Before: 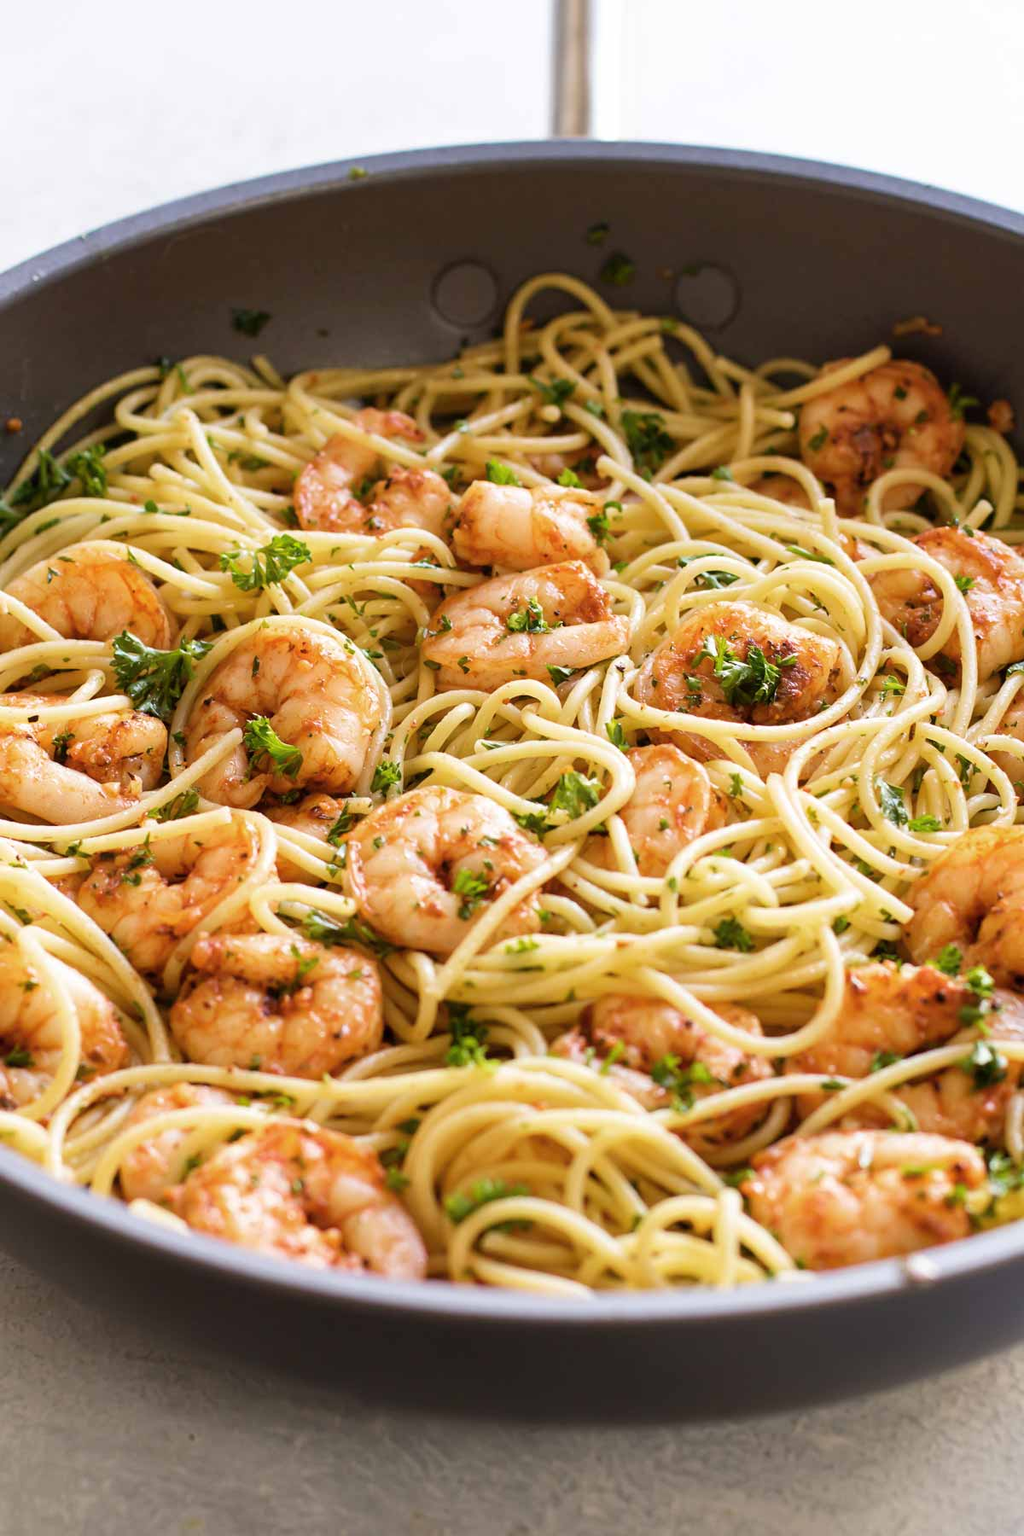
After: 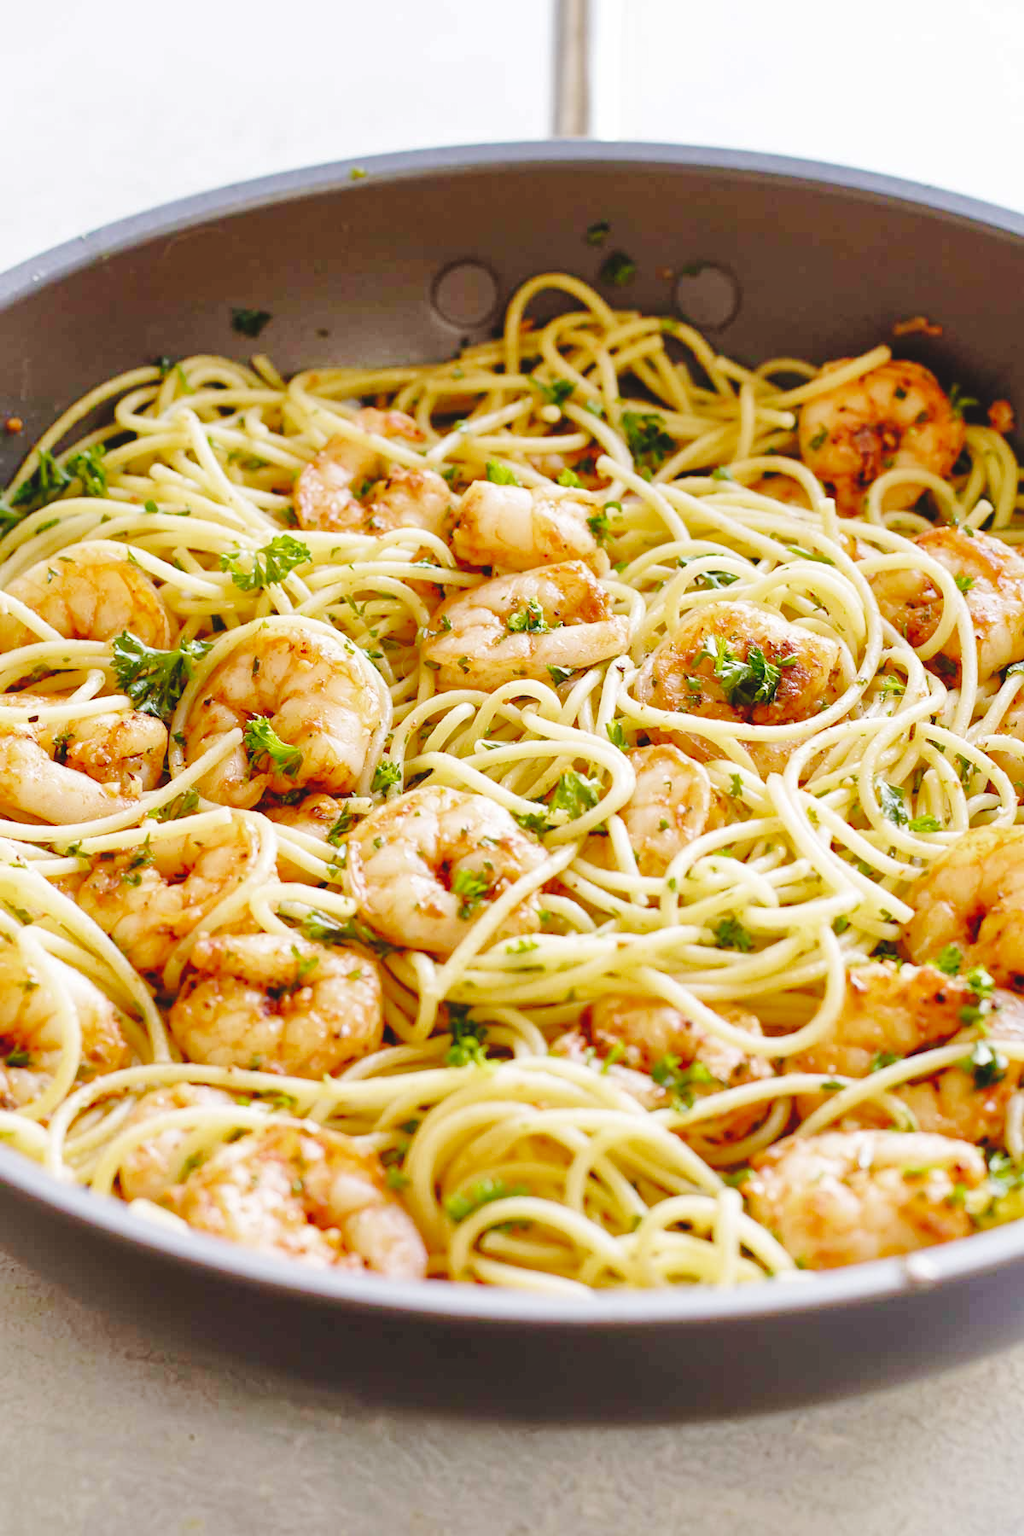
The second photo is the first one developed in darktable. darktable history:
color balance rgb: linear chroma grading › global chroma -0.67%, saturation formula JzAzBz (2021)
base curve: curves: ch0 [(0, 0) (0.036, 0.01) (0.123, 0.254) (0.258, 0.504) (0.507, 0.748) (1, 1)], preserve colors none
shadows and highlights: on, module defaults
exposure: black level correction -0.028, compensate highlight preservation false
